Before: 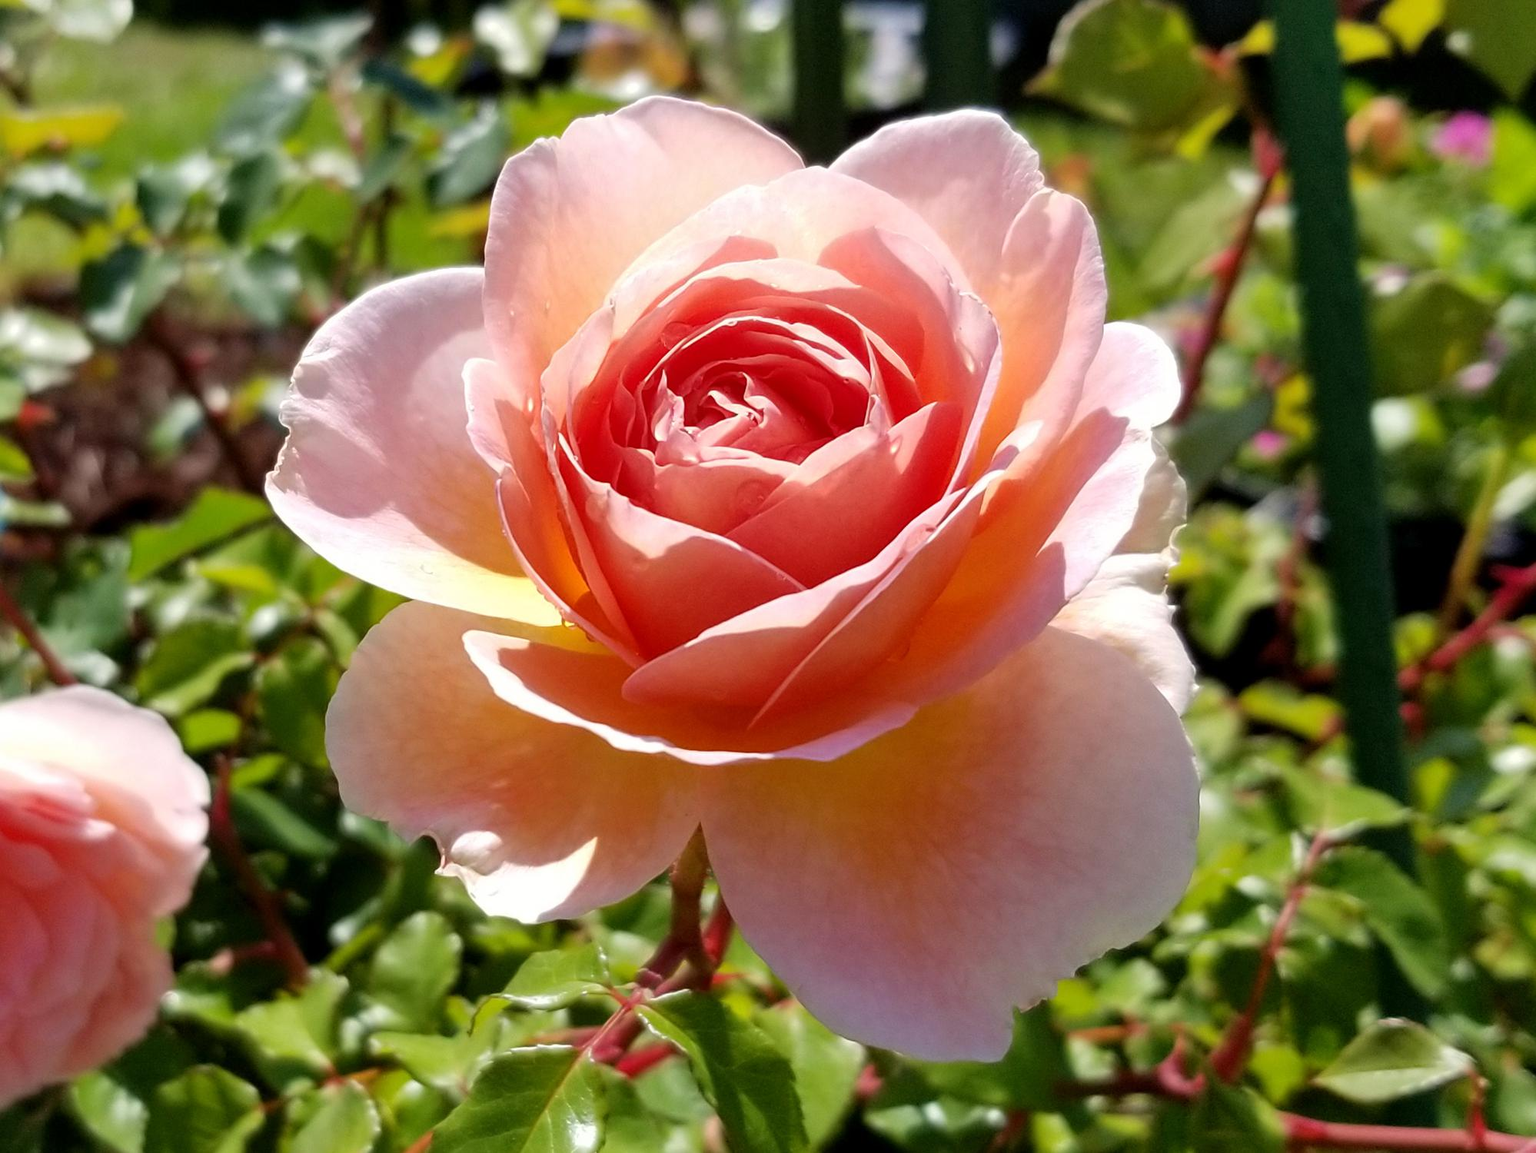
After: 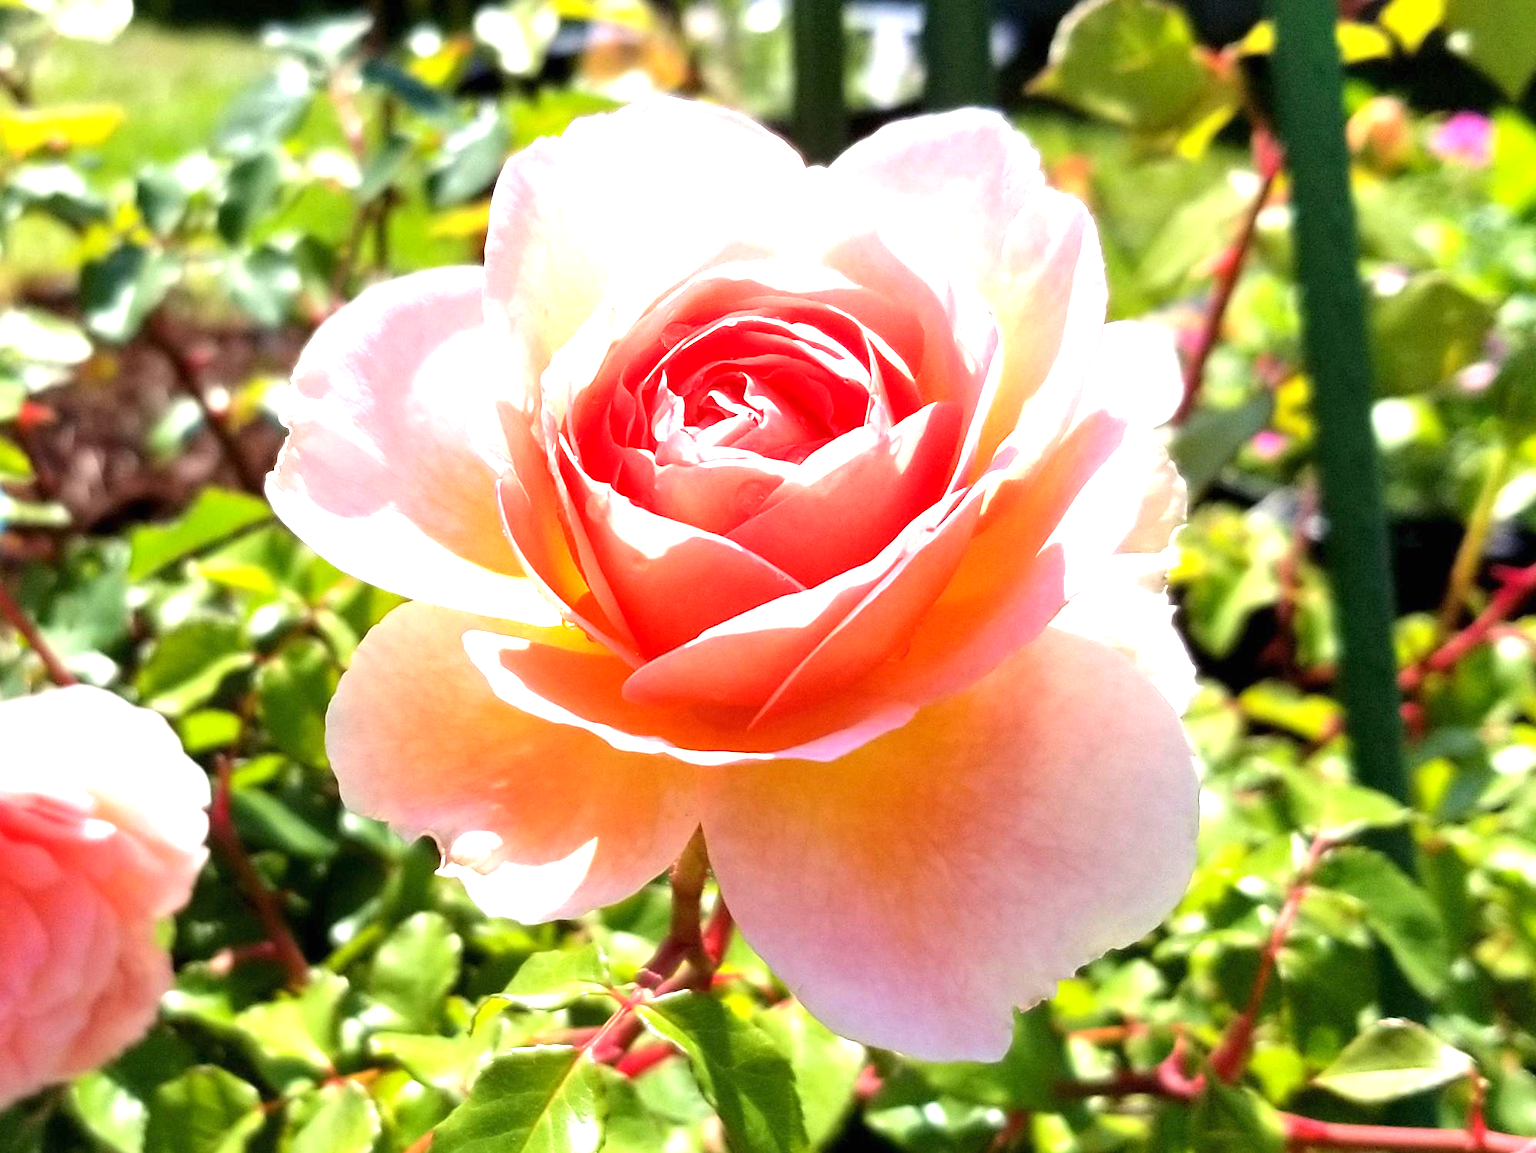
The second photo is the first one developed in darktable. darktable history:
tone equalizer: on, module defaults
exposure: black level correction 0, exposure 1.2 EV, compensate exposure bias true, compensate highlight preservation false
levels: levels [0, 0.476, 0.951]
